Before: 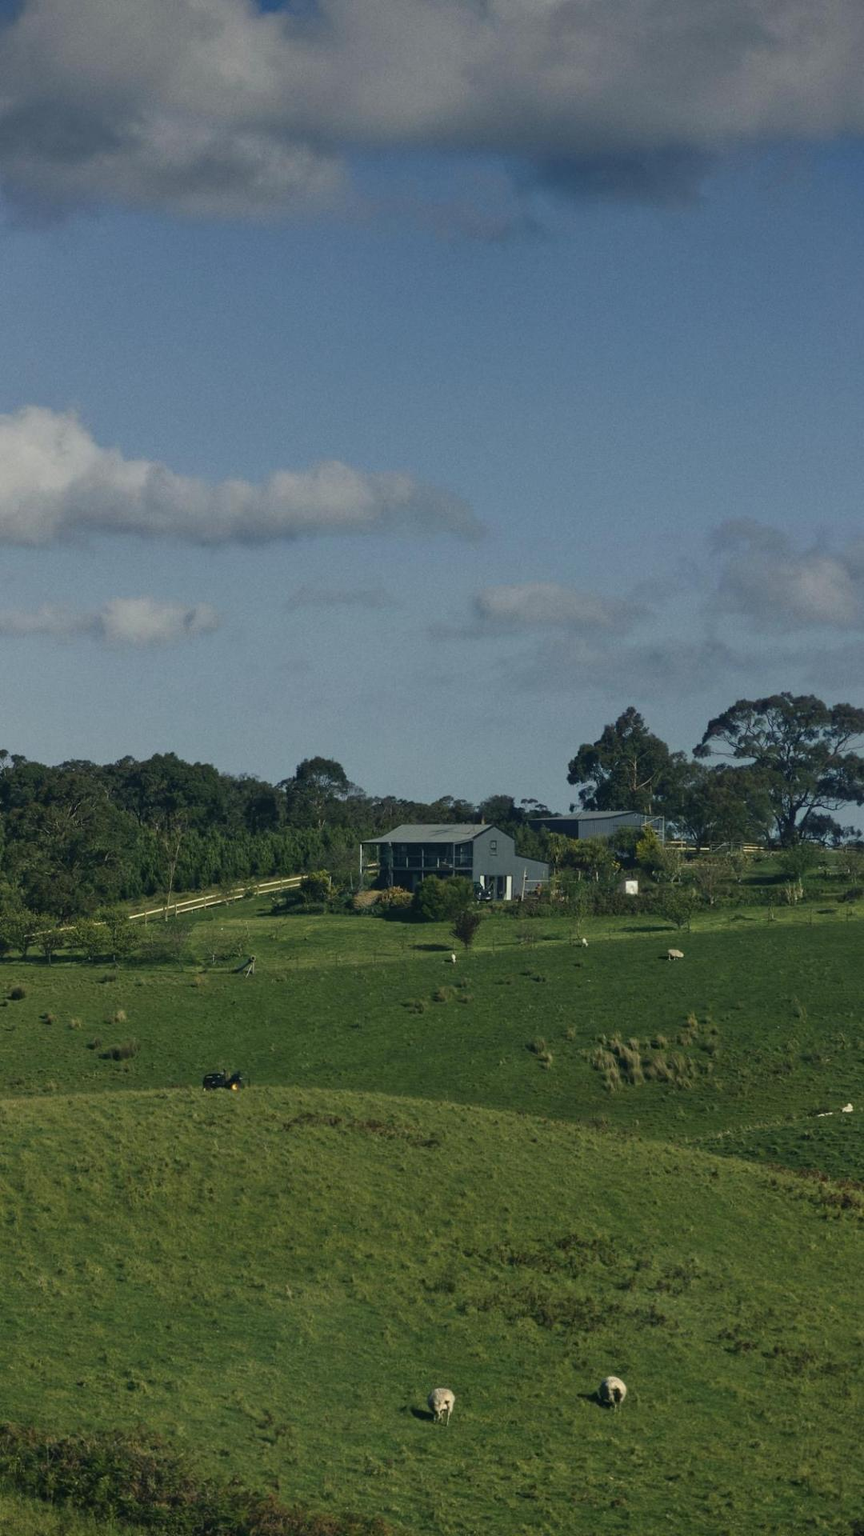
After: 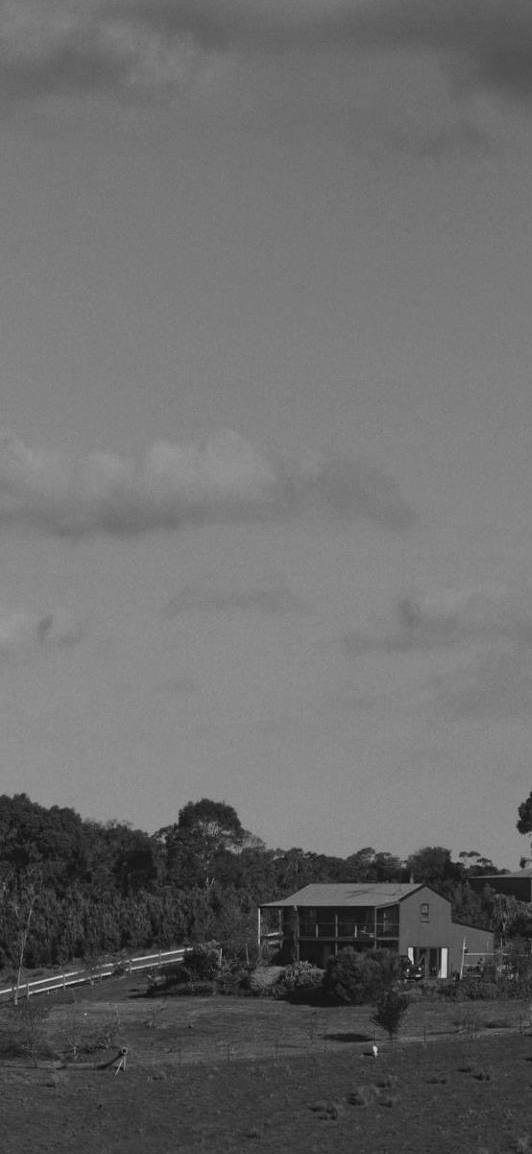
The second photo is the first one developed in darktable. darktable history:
color calibration: output gray [0.21, 0.42, 0.37, 0], gray › normalize channels true, illuminant same as pipeline (D50), adaptation XYZ, x 0.346, y 0.359, gamut compression 0
crop: left 17.835%, top 7.675%, right 32.881%, bottom 32.213%
